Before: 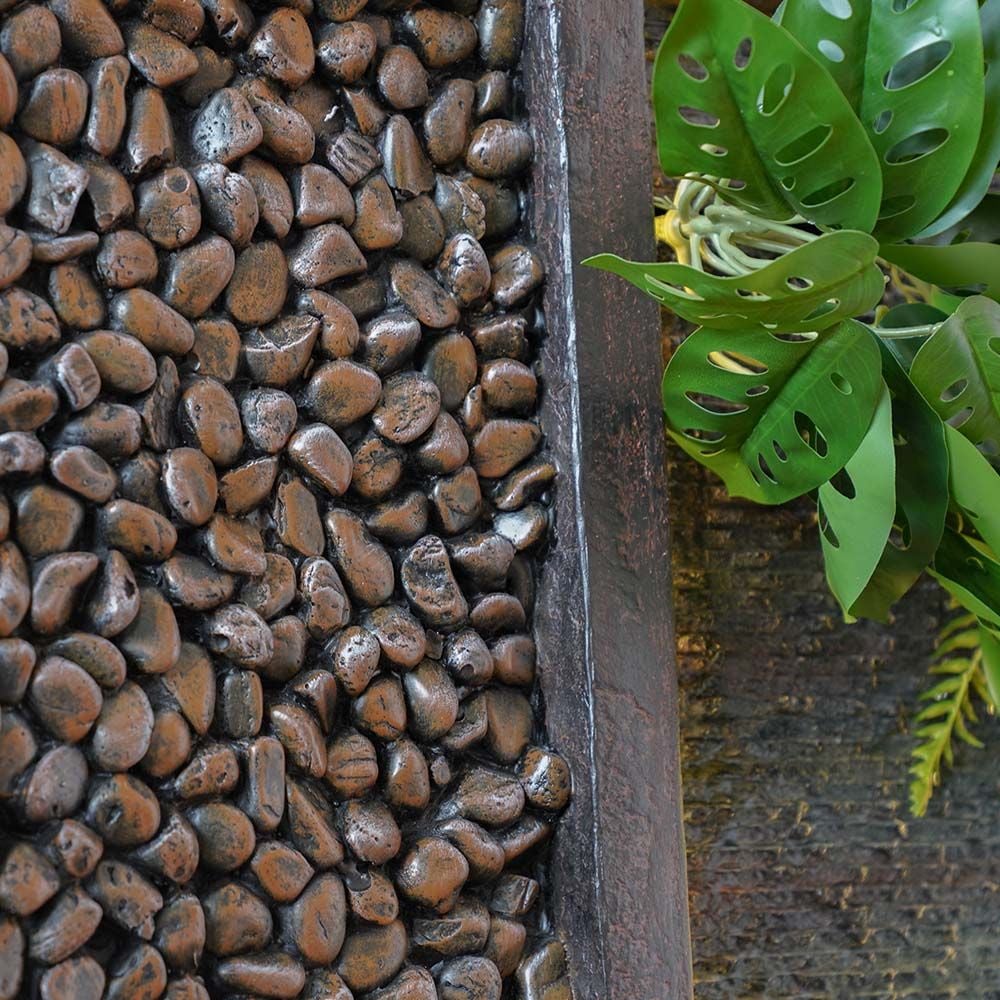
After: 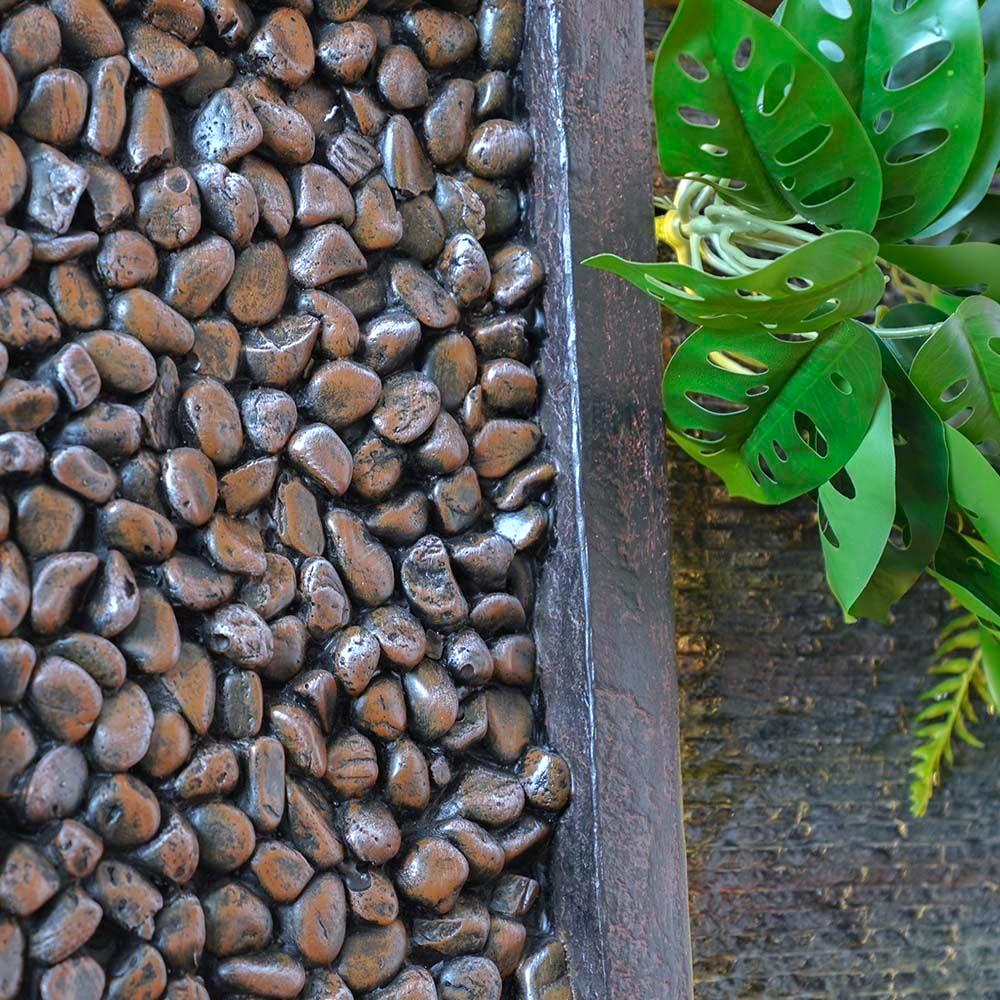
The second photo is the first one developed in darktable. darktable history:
exposure: black level correction 0, exposure 0.5 EV, compensate exposure bias true, compensate highlight preservation false
vibrance: vibrance 75%
color calibration: x 0.37, y 0.382, temperature 4313.32 K
